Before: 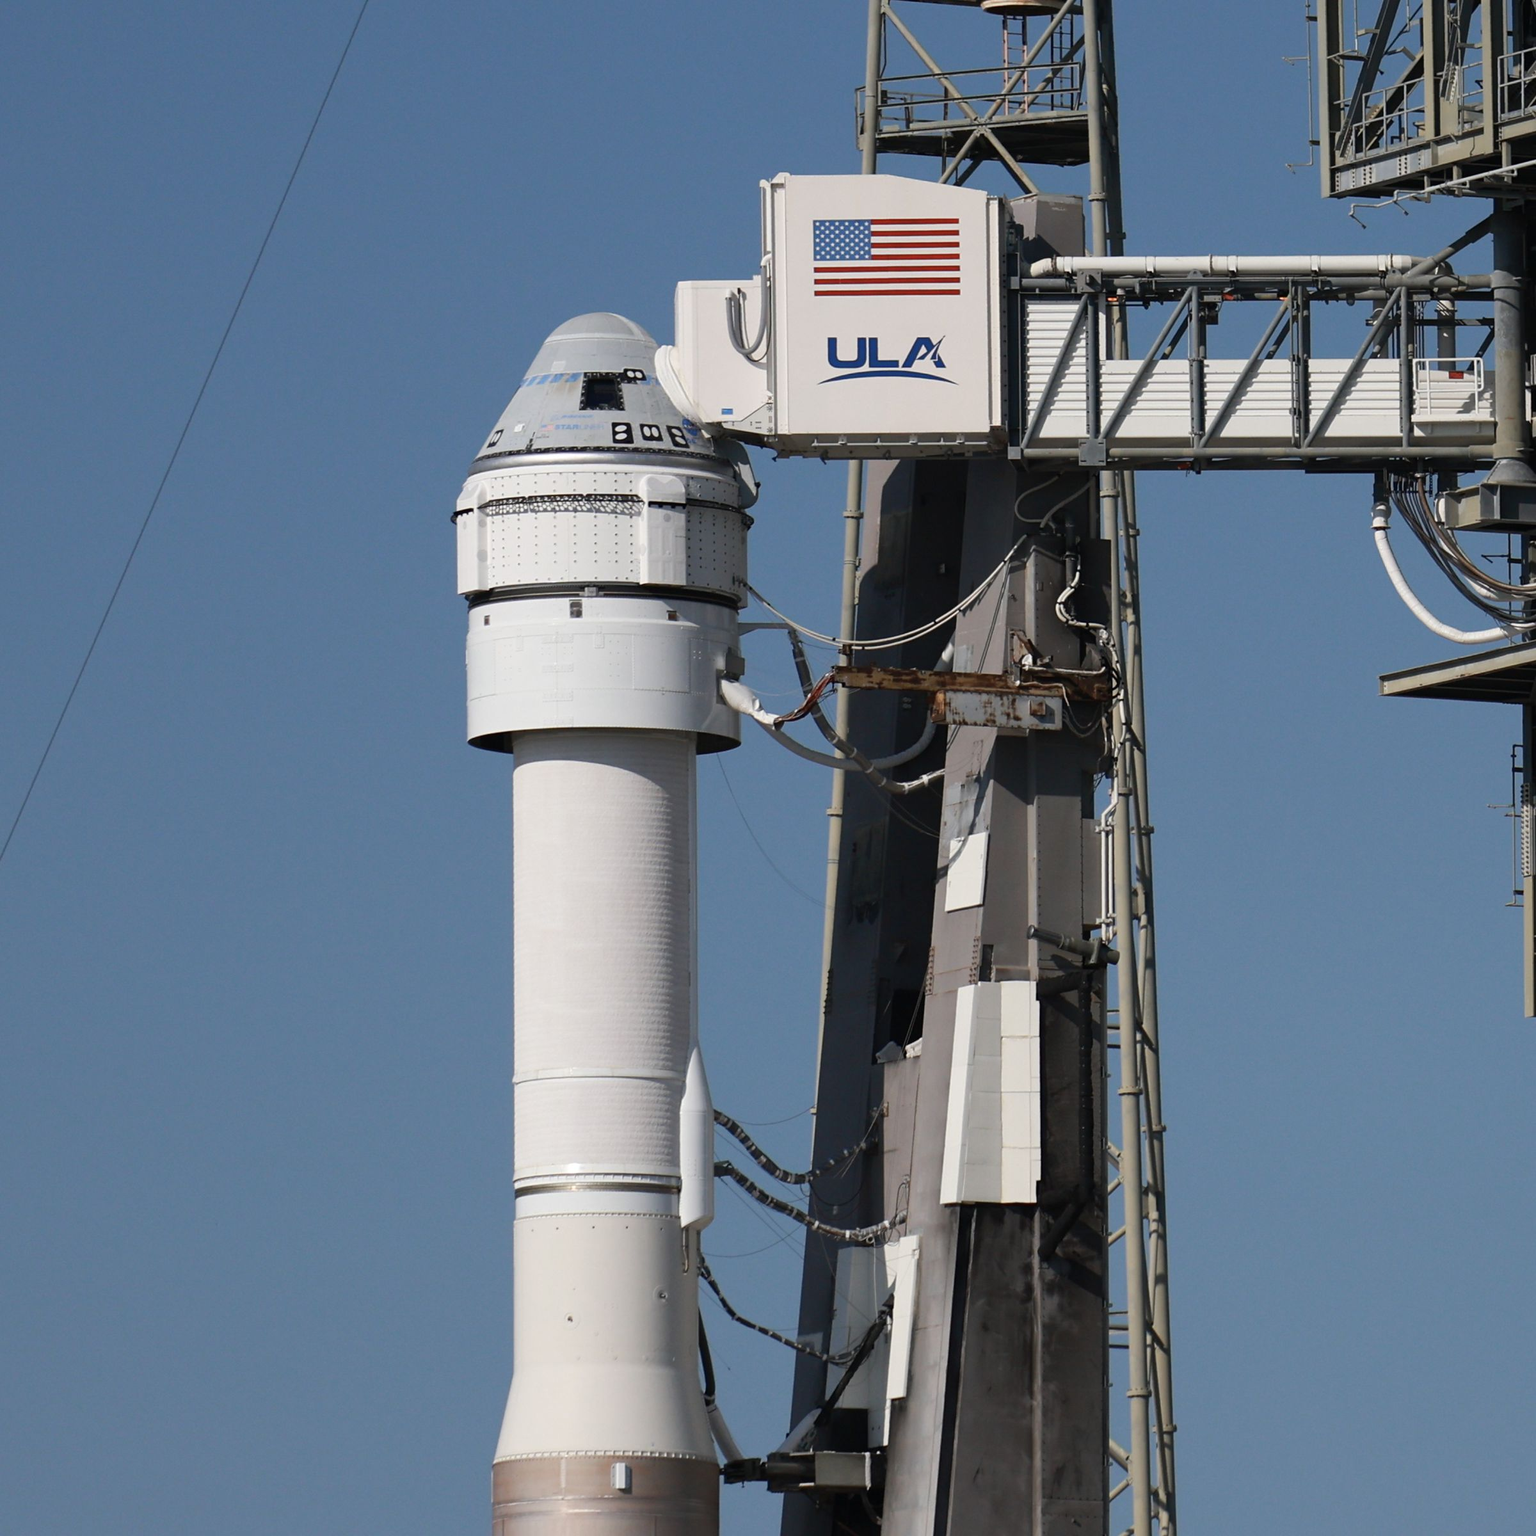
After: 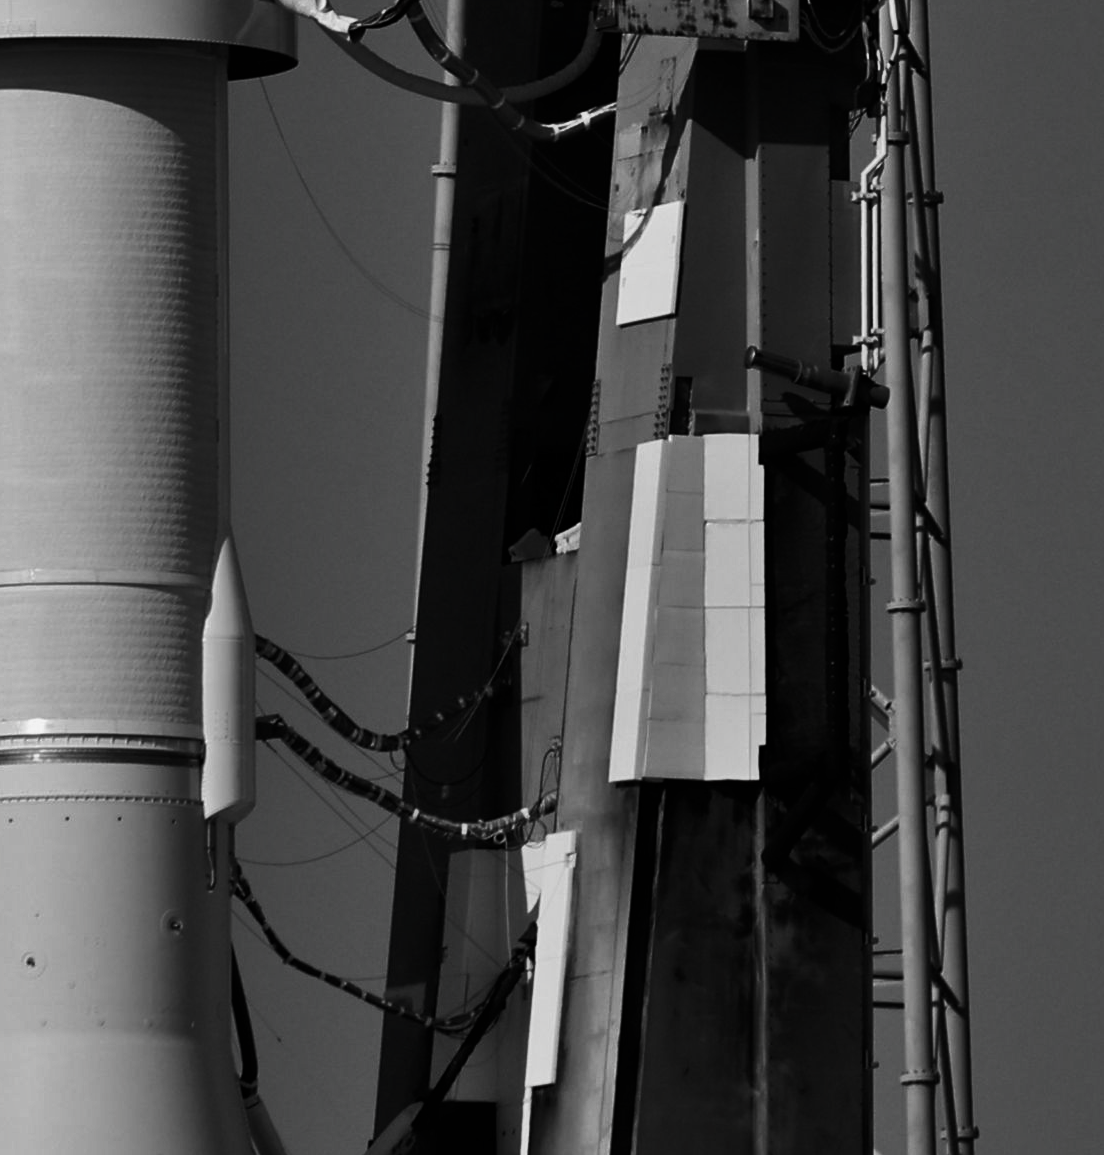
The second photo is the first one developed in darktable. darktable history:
crop: left 35.835%, top 45.793%, right 18.148%, bottom 6.067%
shadows and highlights: low approximation 0.01, soften with gaussian
contrast brightness saturation: contrast -0.035, brightness -0.58, saturation -0.988
